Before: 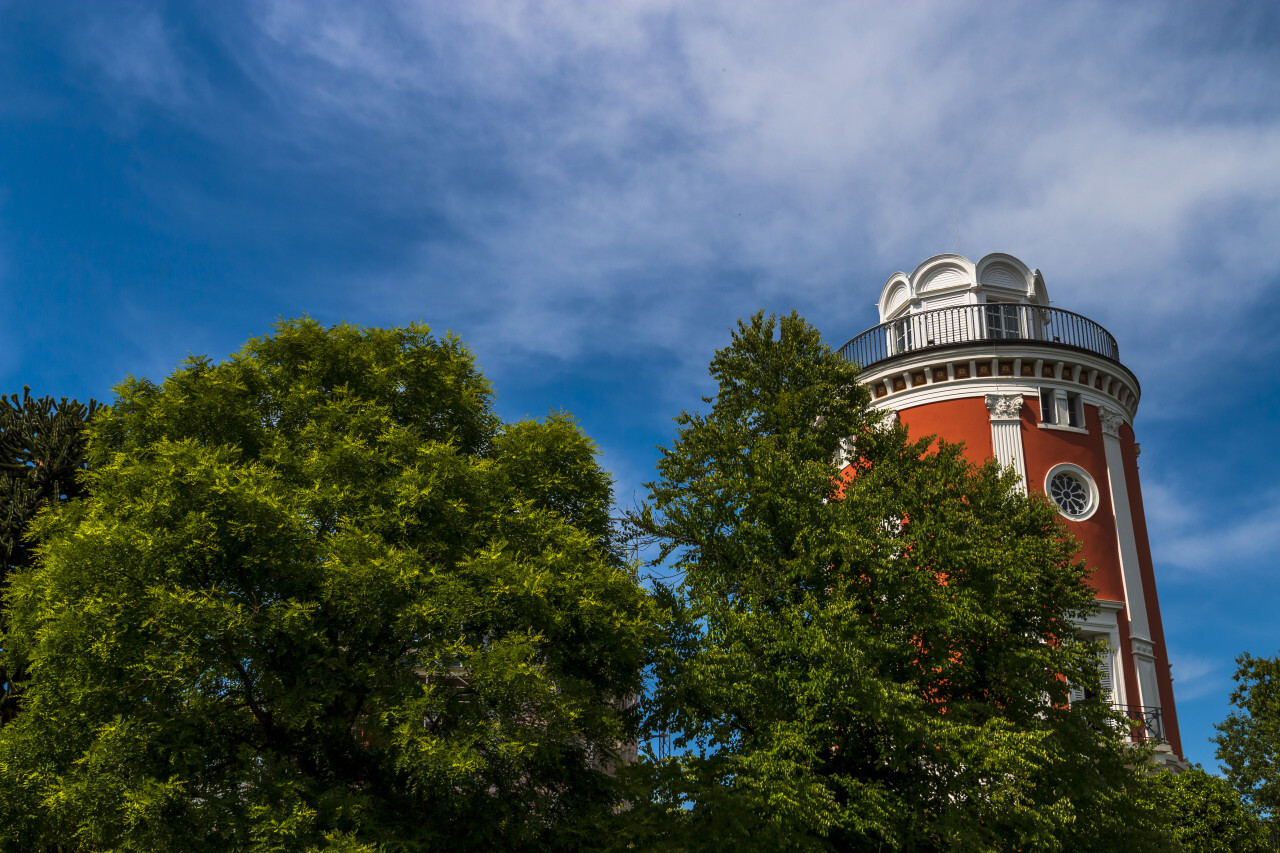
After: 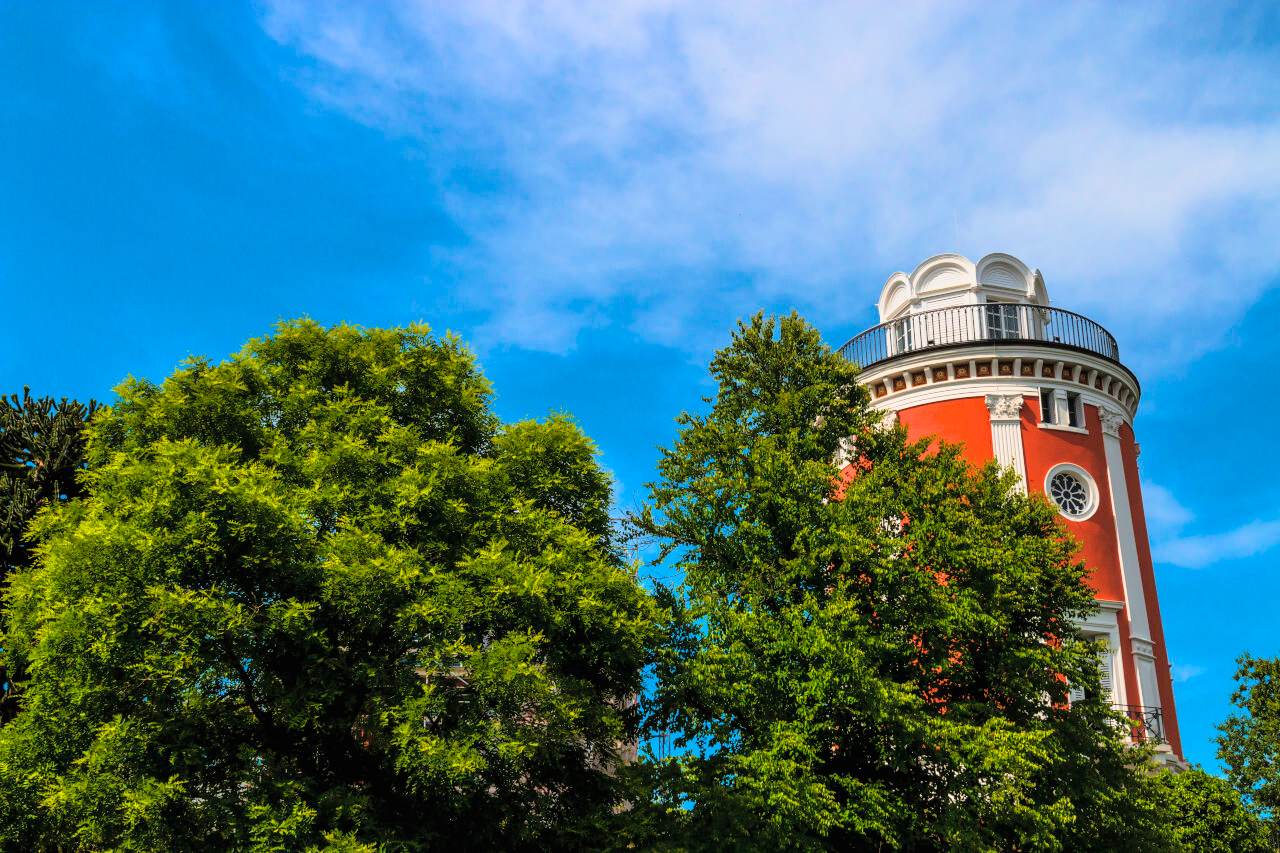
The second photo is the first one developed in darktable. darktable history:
contrast brightness saturation: brightness 0.087, saturation 0.19
filmic rgb: black relative exposure -7.65 EV, white relative exposure 4.56 EV, hardness 3.61, color science v6 (2022), iterations of high-quality reconstruction 0
exposure: black level correction -0.001, exposure 0.08 EV, compensate exposure bias true, compensate highlight preservation false
